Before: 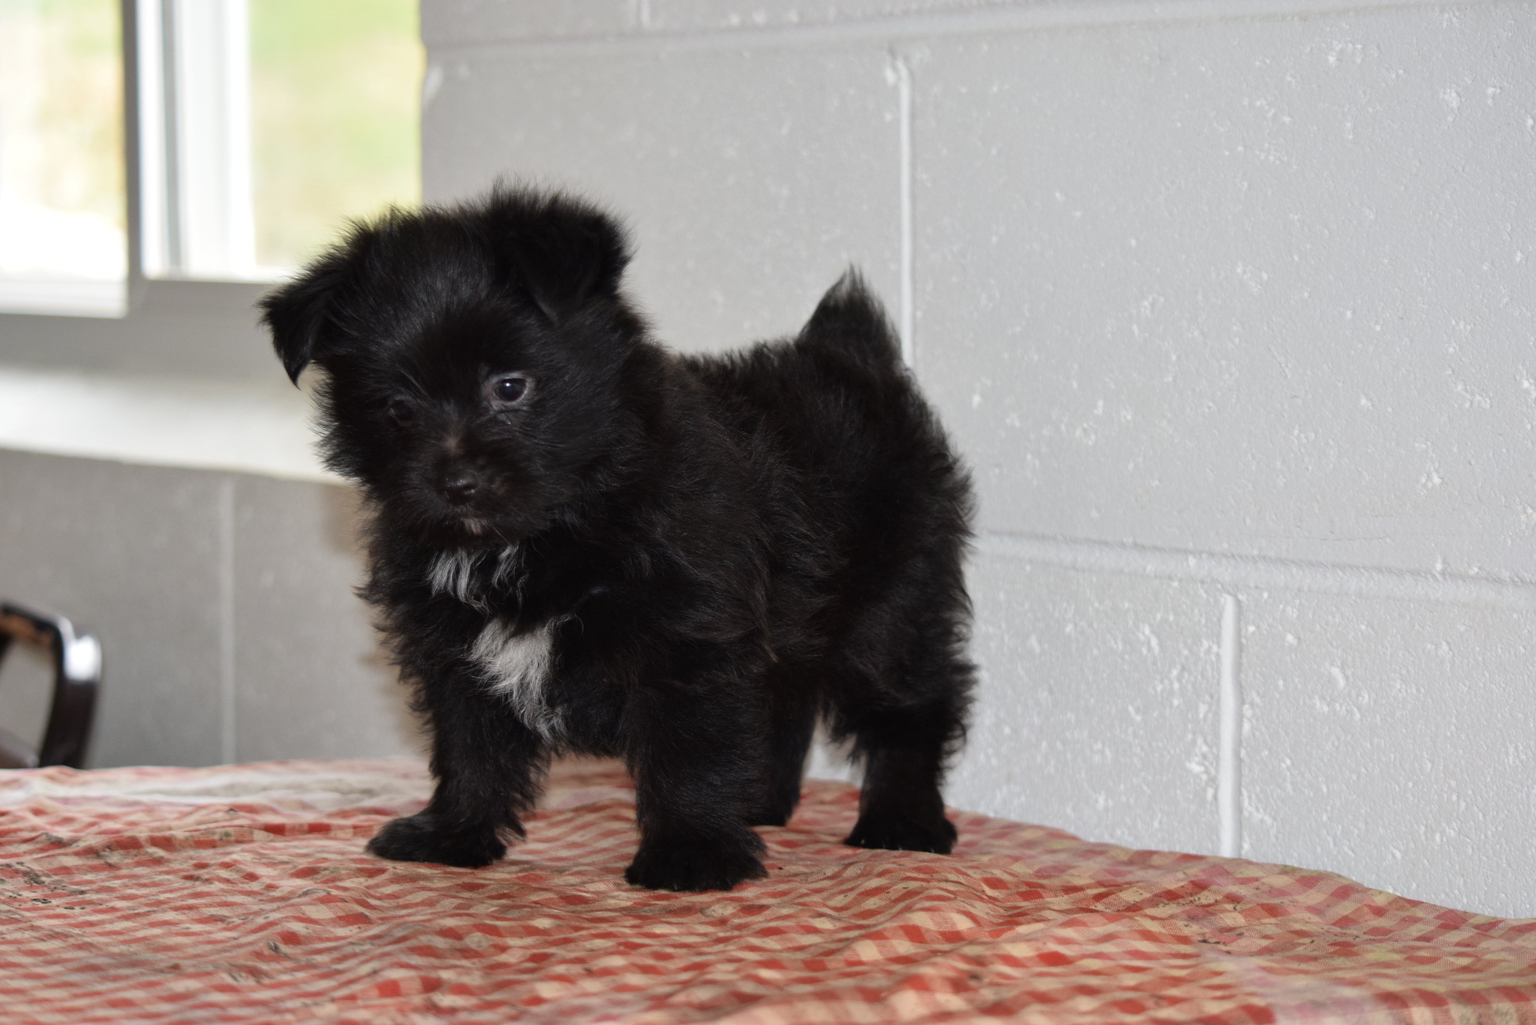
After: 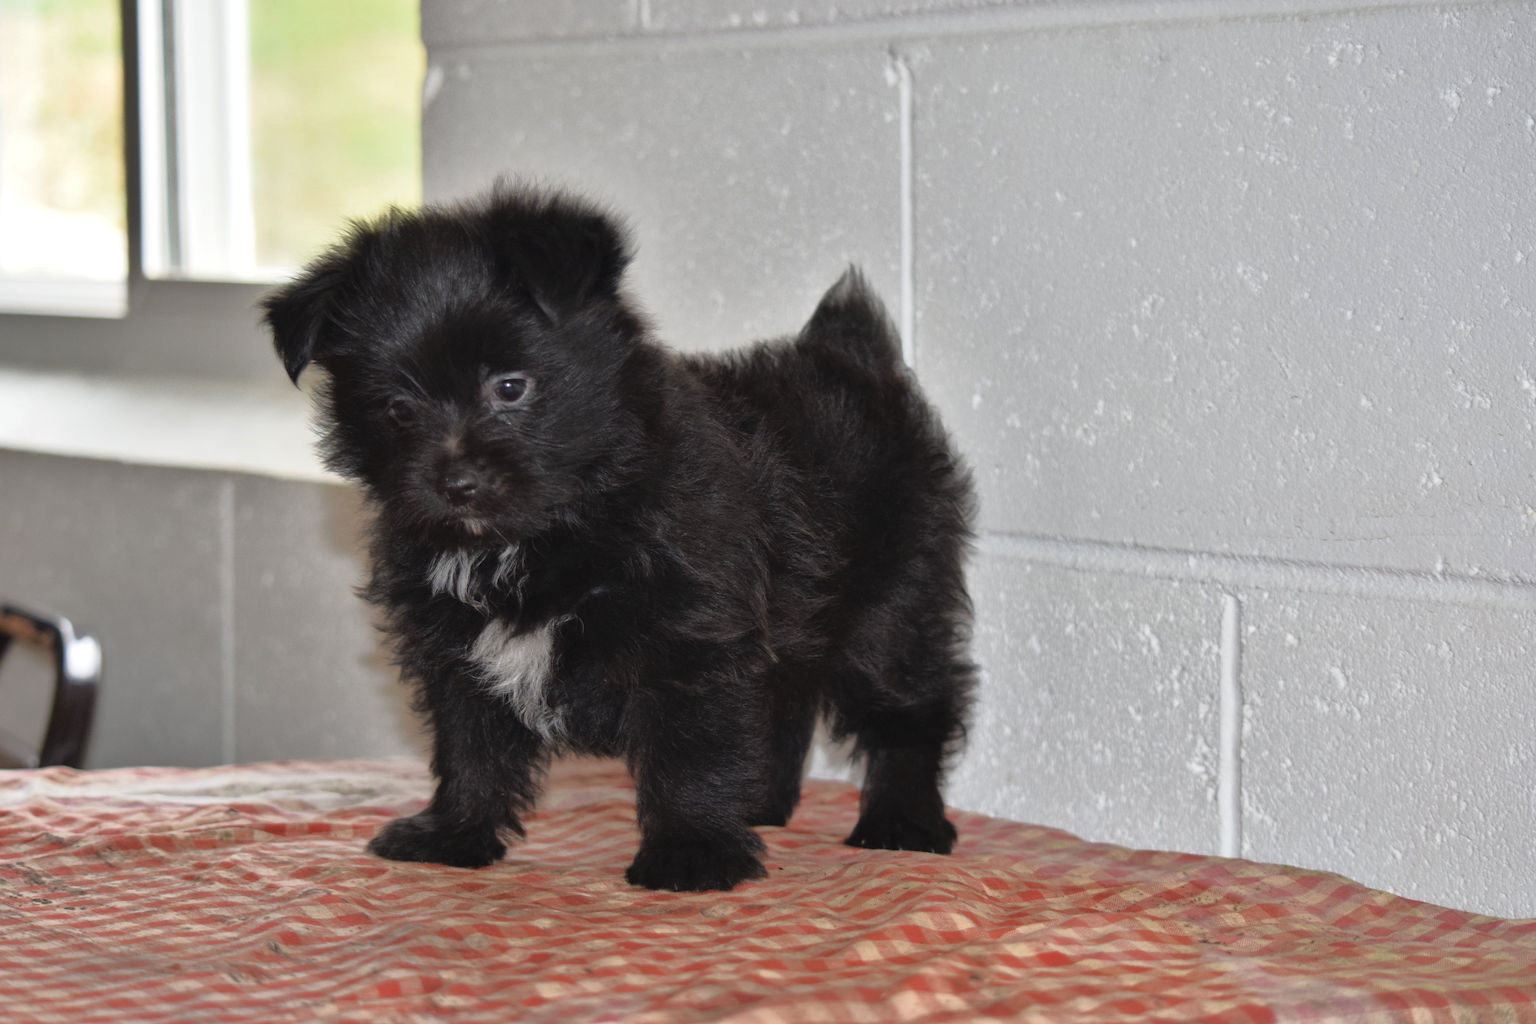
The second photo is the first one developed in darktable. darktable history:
contrast brightness saturation: brightness 0.149
tone curve: curves: ch0 [(0, 0) (0.48, 0.431) (0.7, 0.609) (0.864, 0.854) (1, 1)], color space Lab, independent channels, preserve colors none
shadows and highlights: shadows 24.84, highlights -47.9, soften with gaussian
